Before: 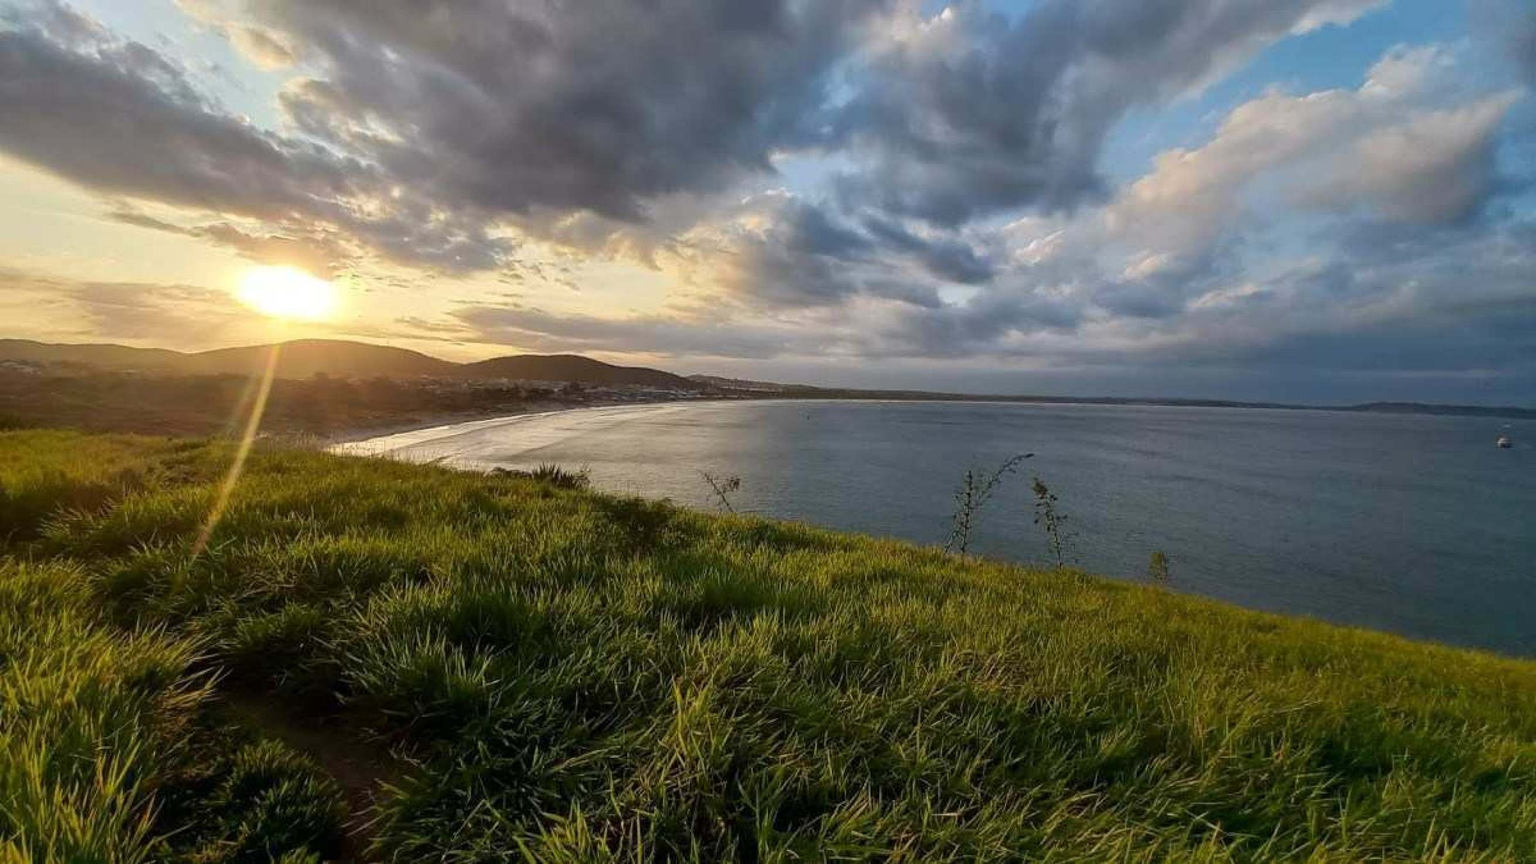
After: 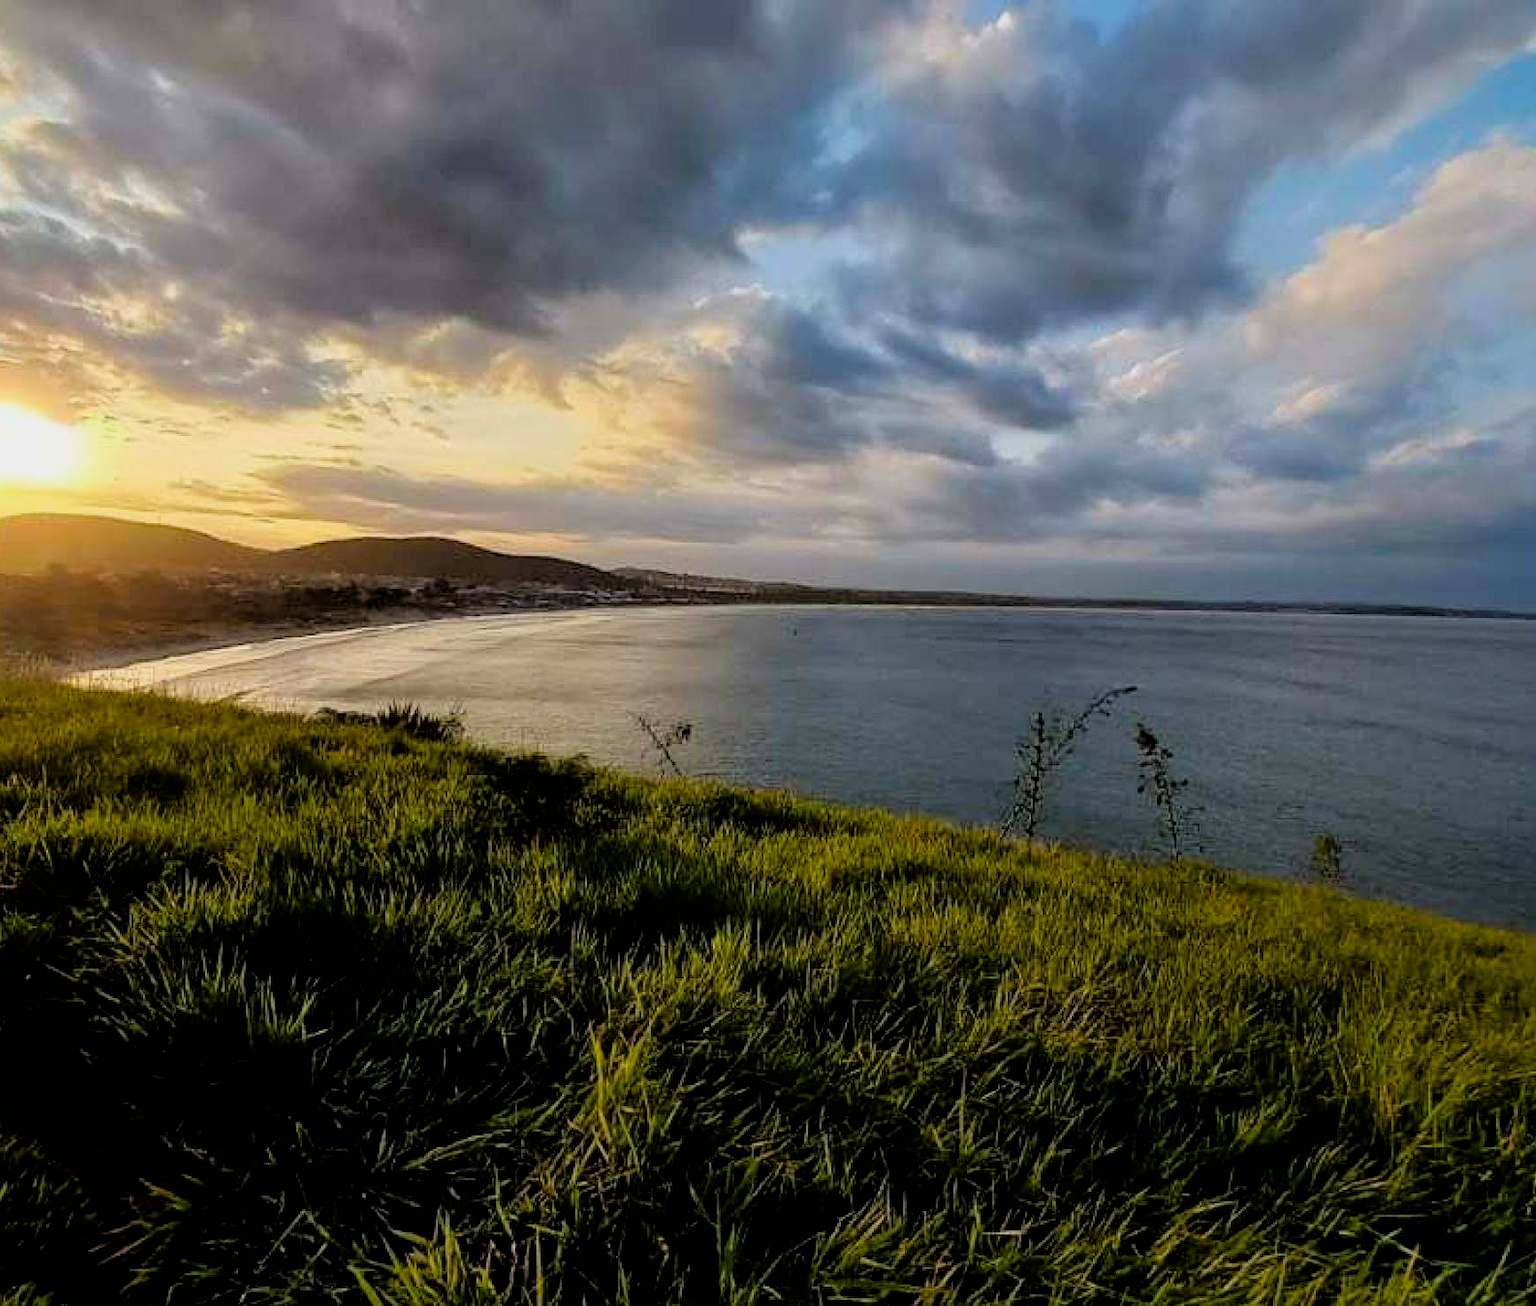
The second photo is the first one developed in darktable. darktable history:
filmic rgb: black relative exposure -3.92 EV, white relative exposure 3.14 EV, hardness 2.87
crop and rotate: left 18.442%, right 15.508%
color balance rgb: perceptual saturation grading › global saturation 25%, global vibrance 10%
